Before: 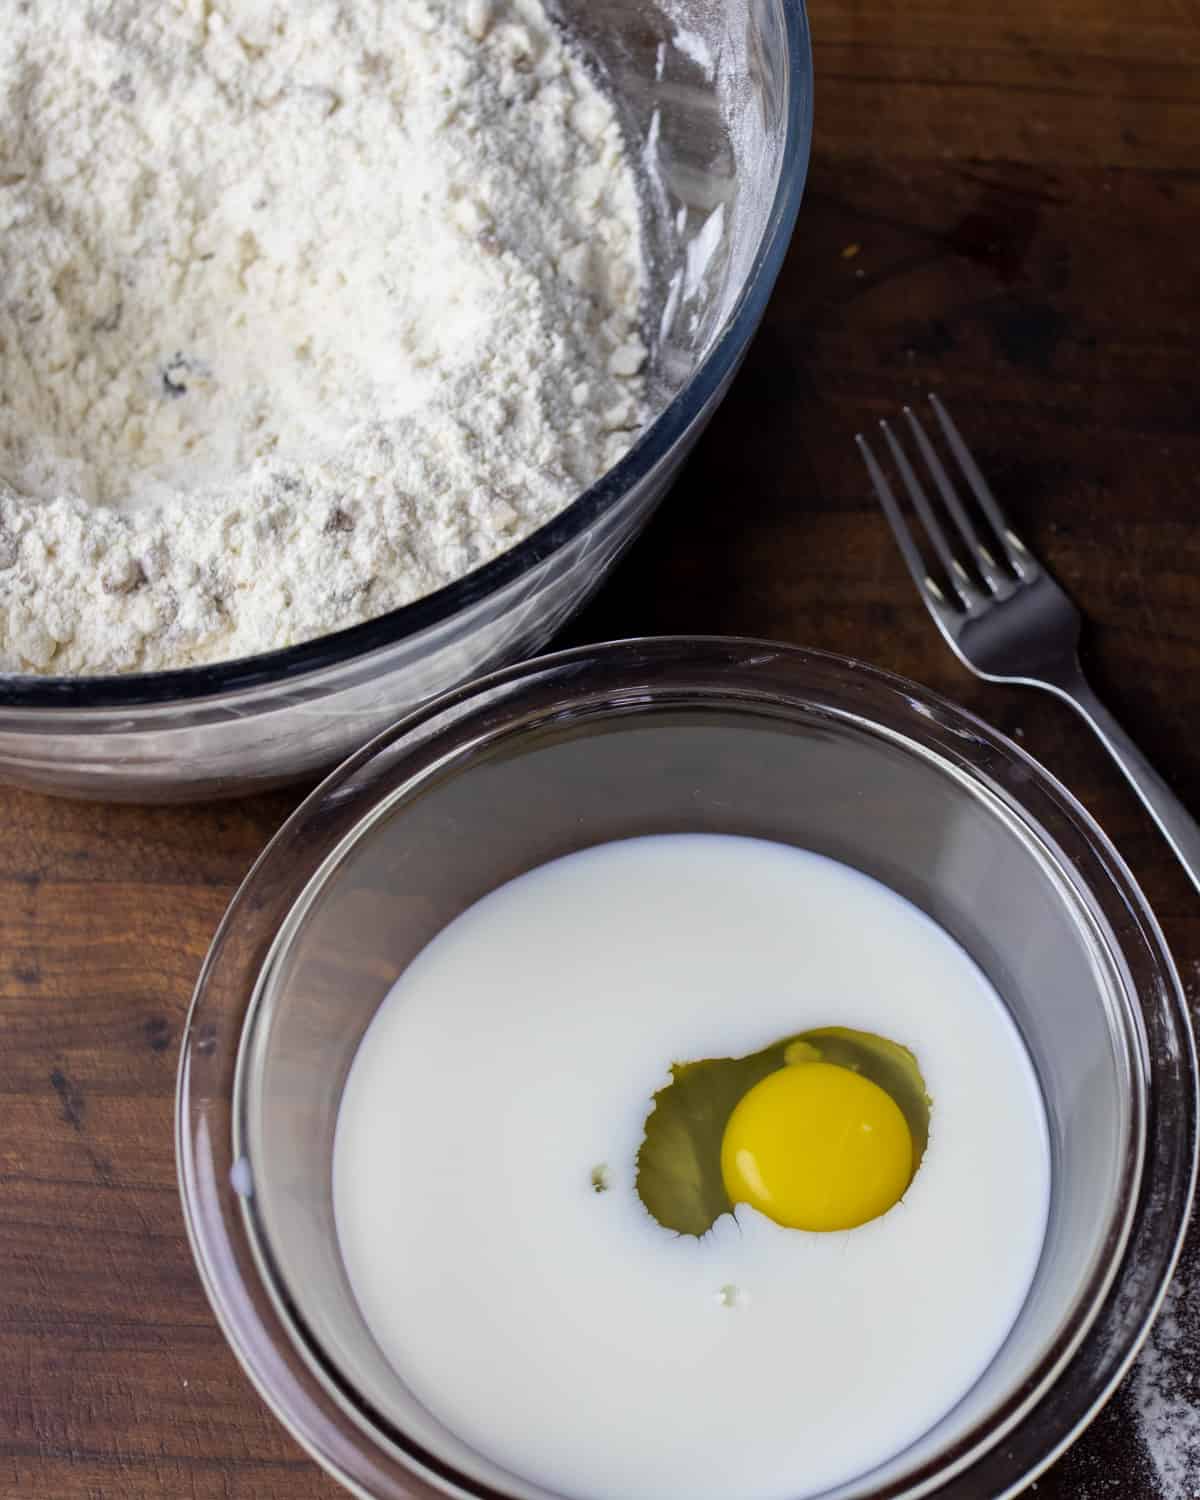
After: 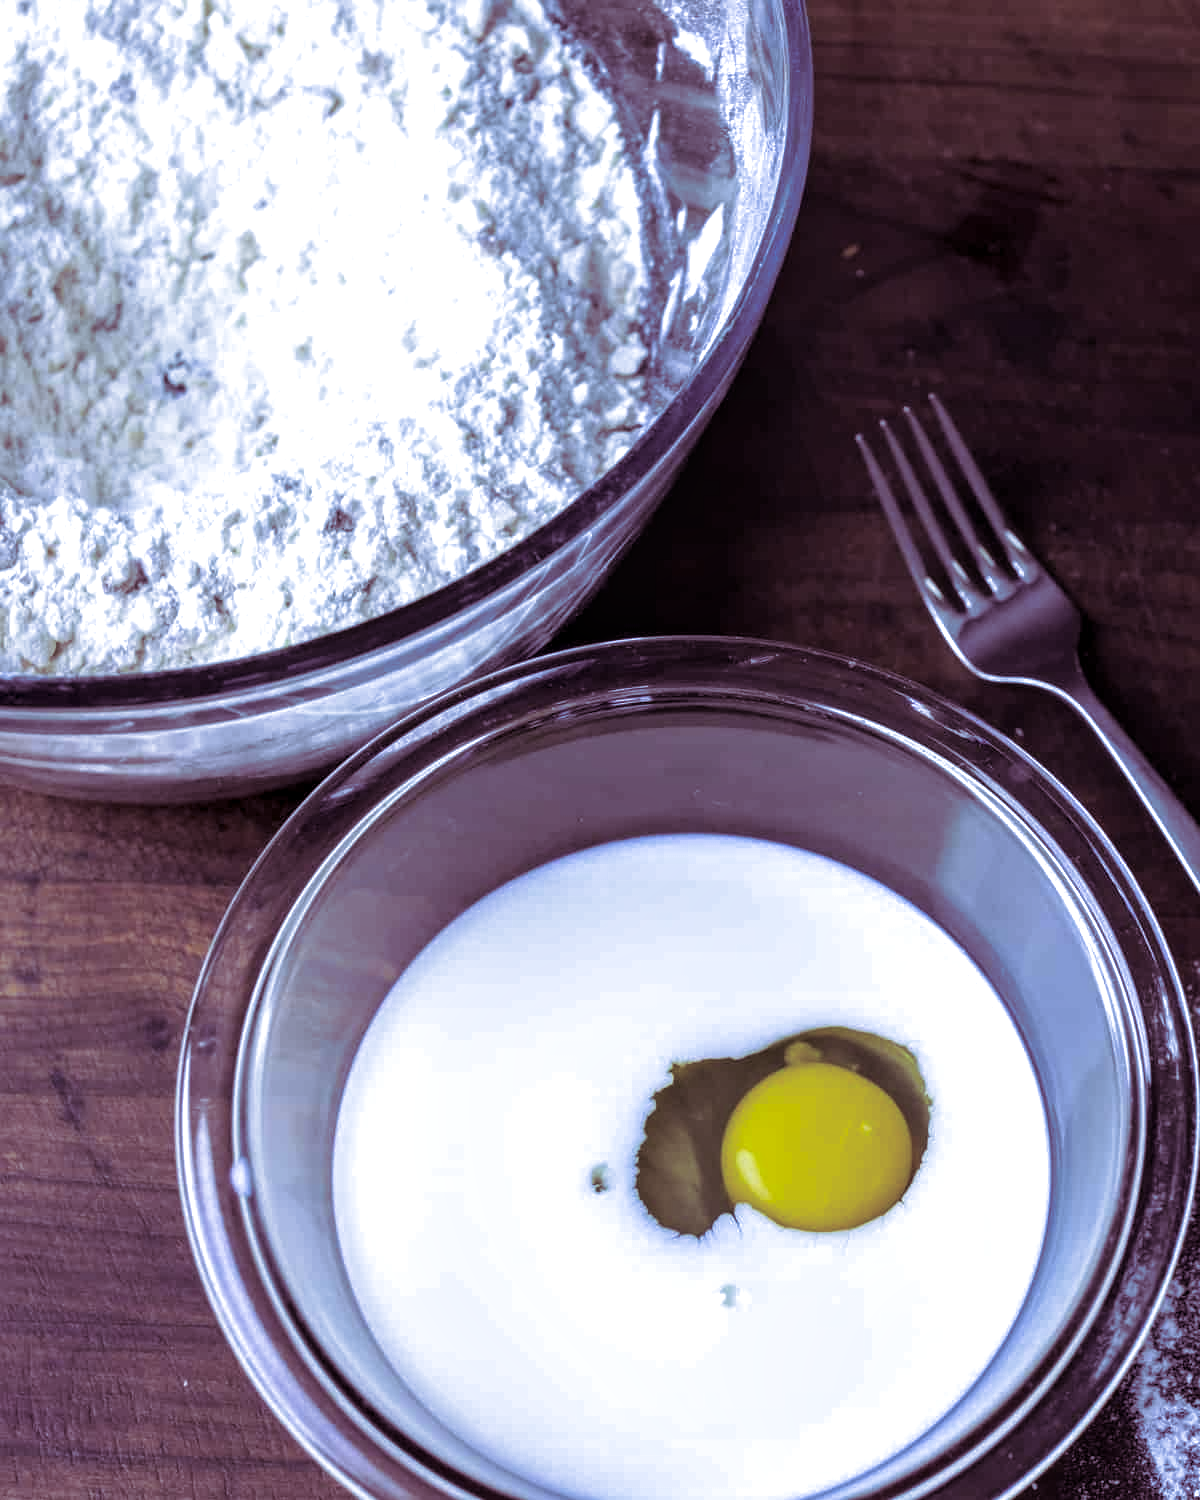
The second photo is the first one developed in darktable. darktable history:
split-toning: shadows › hue 316.8°, shadows › saturation 0.47, highlights › hue 201.6°, highlights › saturation 0, balance -41.97, compress 28.01%
white balance: red 0.871, blue 1.249
exposure: black level correction 0, exposure 0.3 EV, compensate highlight preservation false
local contrast: detail 130%
